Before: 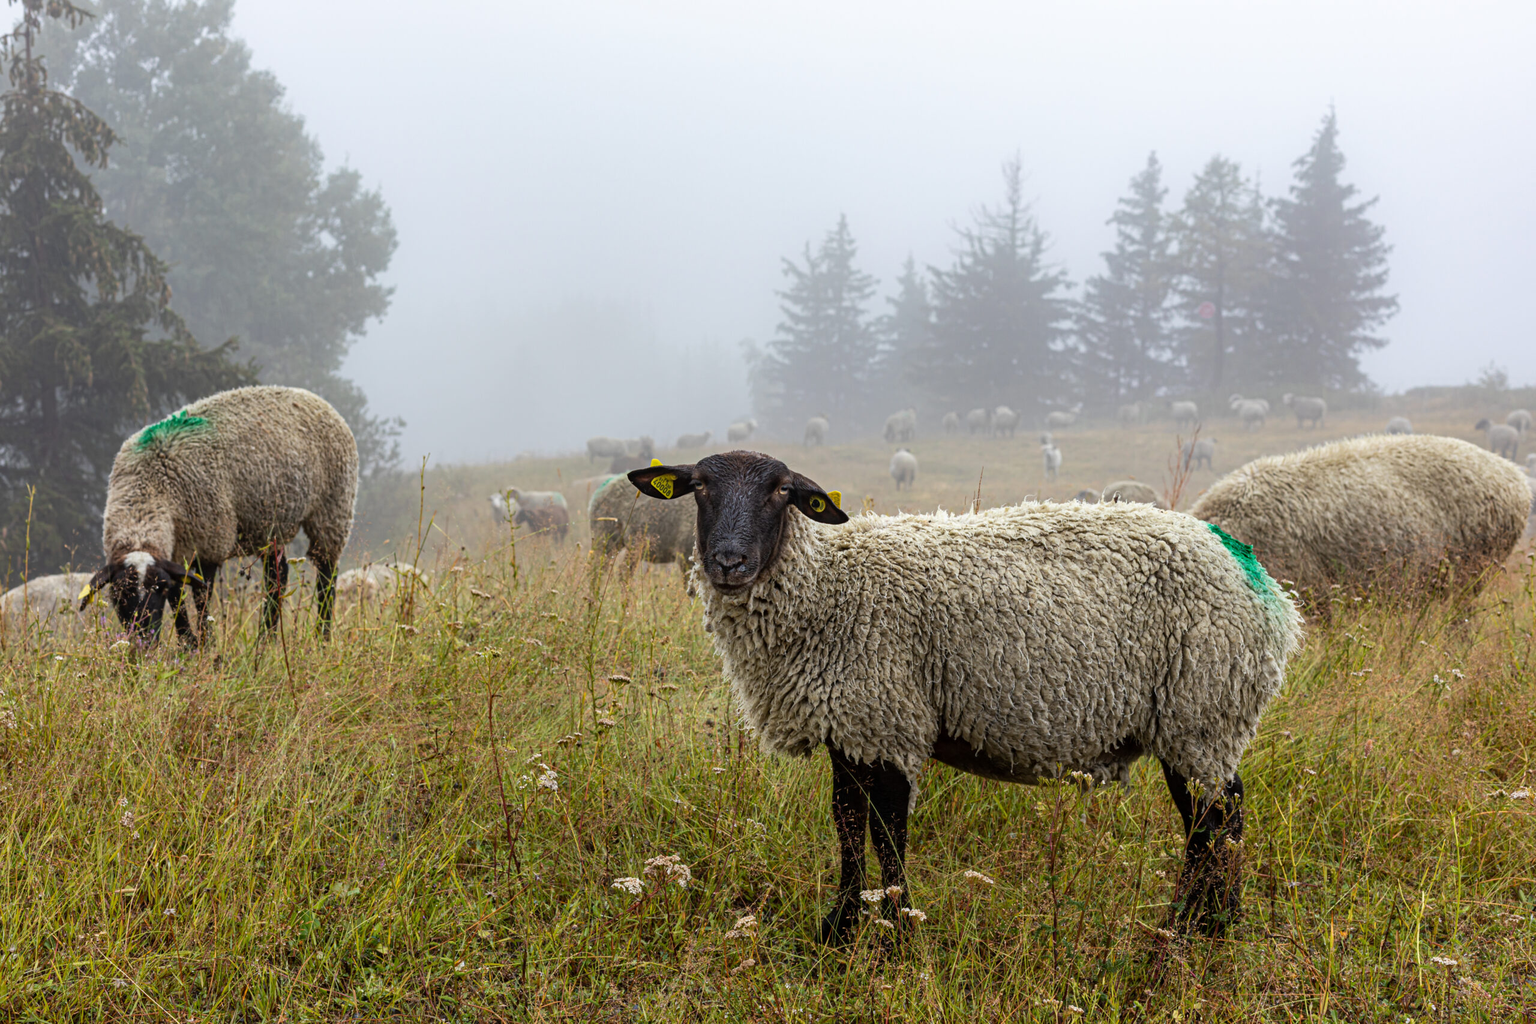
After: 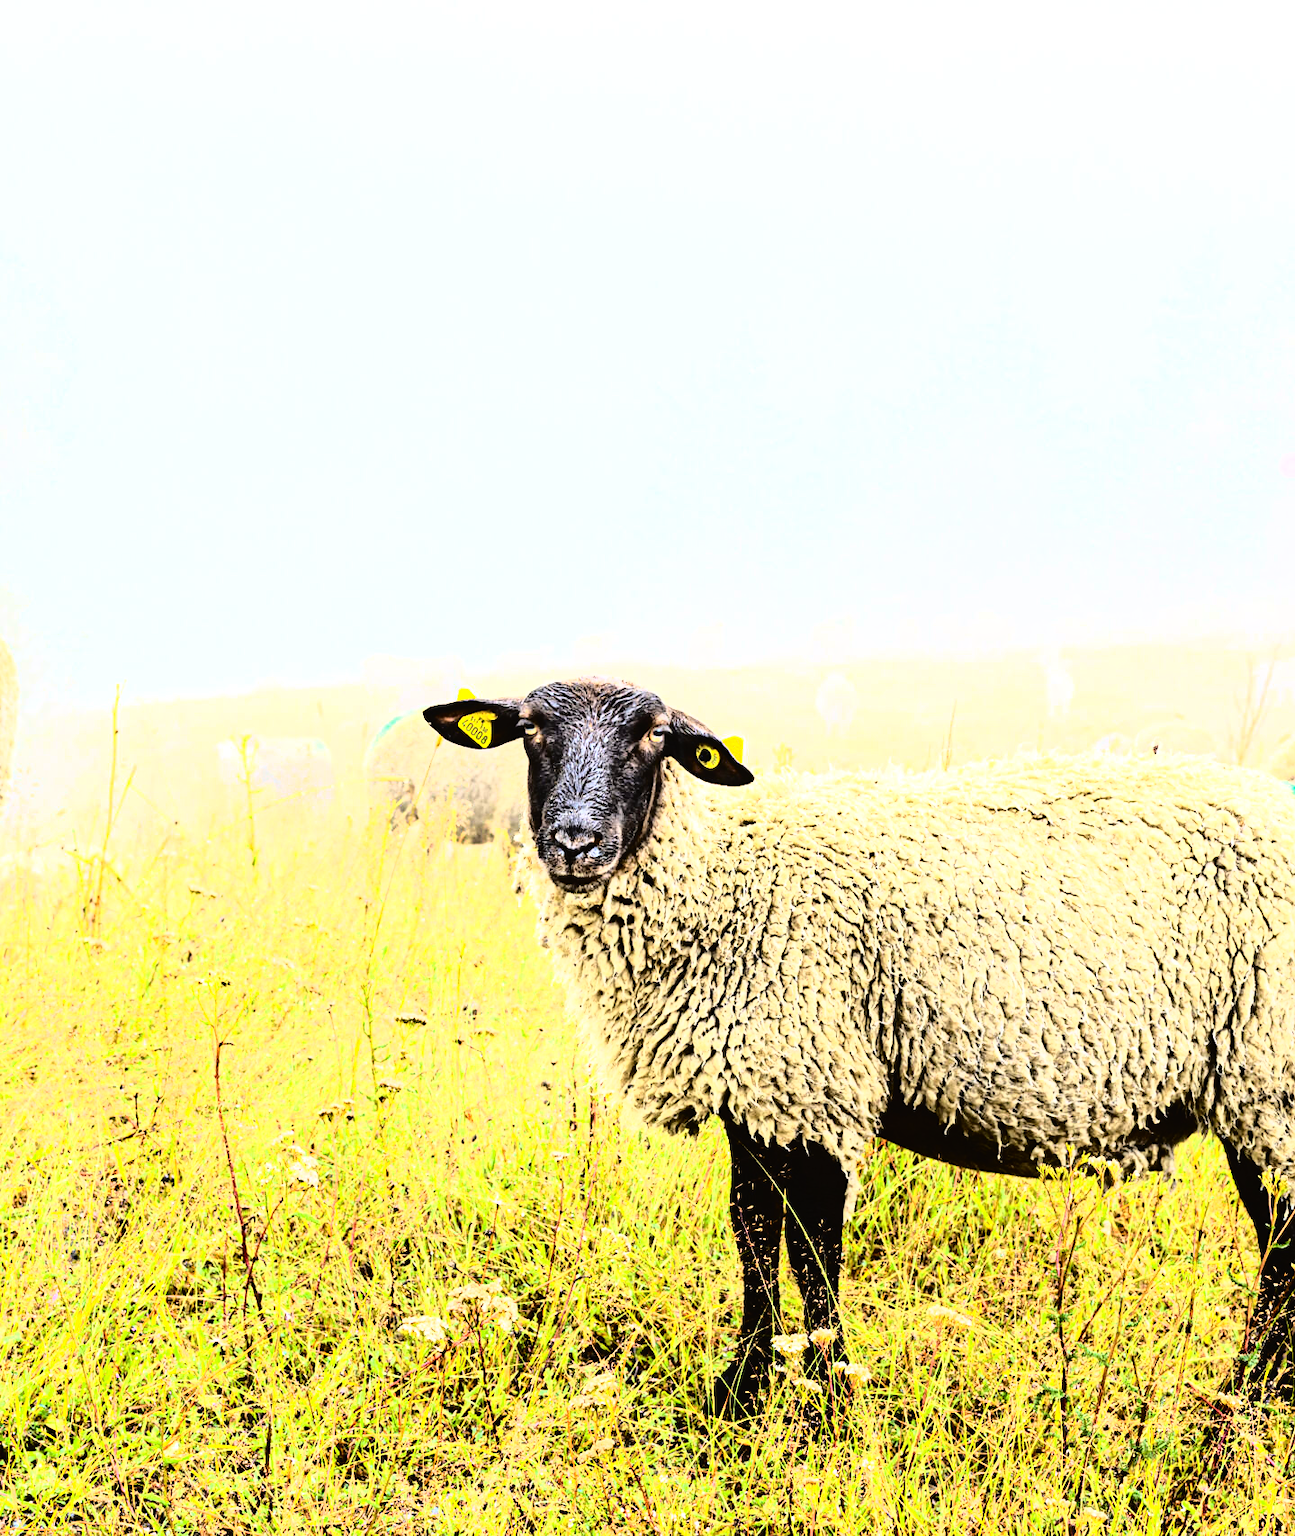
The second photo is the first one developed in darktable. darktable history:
exposure: black level correction 0, exposure 1 EV, compensate exposure bias true, compensate highlight preservation false
tone curve: curves: ch0 [(0, 0.019) (0.078, 0.058) (0.223, 0.217) (0.424, 0.553) (0.631, 0.764) (0.816, 0.932) (1, 1)]; ch1 [(0, 0) (0.262, 0.227) (0.417, 0.386) (0.469, 0.467) (0.502, 0.503) (0.544, 0.548) (0.57, 0.579) (0.608, 0.62) (0.65, 0.68) (0.994, 0.987)]; ch2 [(0, 0) (0.262, 0.188) (0.5, 0.504) (0.553, 0.592) (0.599, 0.653) (1, 1)], color space Lab, independent channels, preserve colors none
rgb curve: curves: ch0 [(0, 0) (0.21, 0.15) (0.24, 0.21) (0.5, 0.75) (0.75, 0.96) (0.89, 0.99) (1, 1)]; ch1 [(0, 0.02) (0.21, 0.13) (0.25, 0.2) (0.5, 0.67) (0.75, 0.9) (0.89, 0.97) (1, 1)]; ch2 [(0, 0.02) (0.21, 0.13) (0.25, 0.2) (0.5, 0.67) (0.75, 0.9) (0.89, 0.97) (1, 1)], compensate middle gray true
crop and rotate: left 22.516%, right 21.234%
